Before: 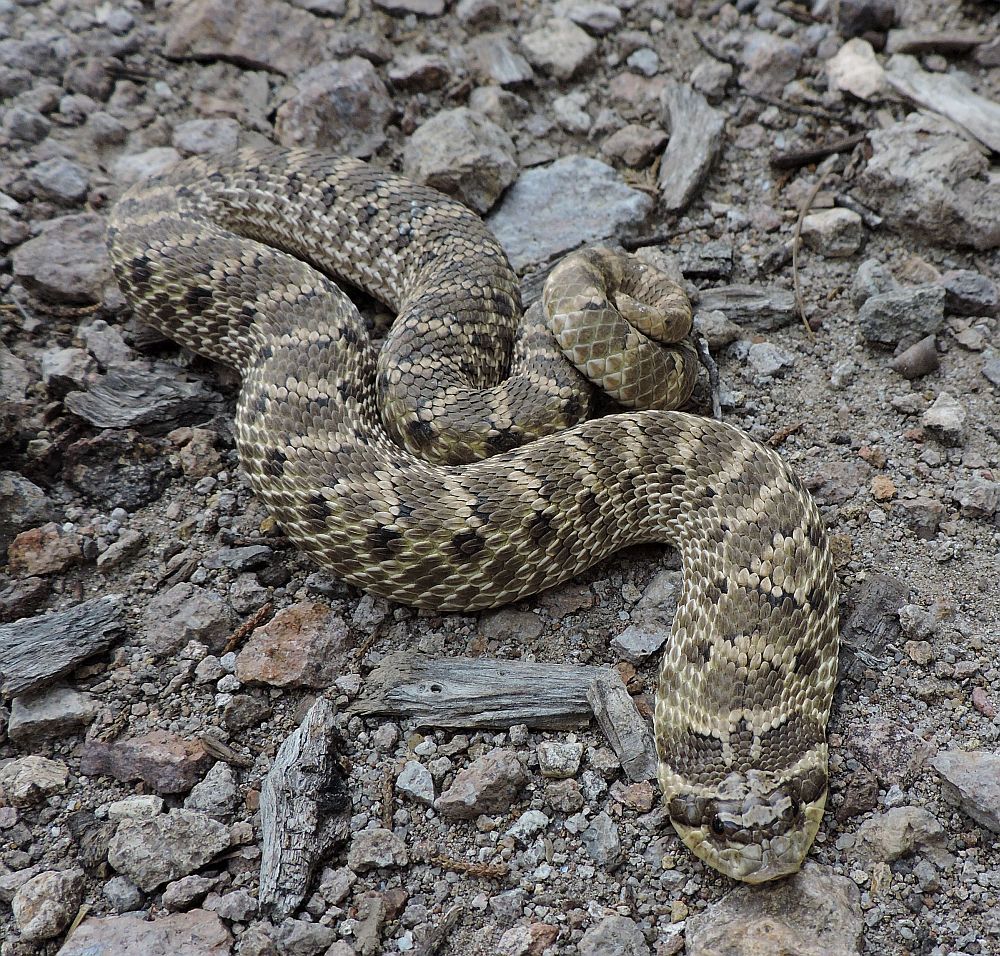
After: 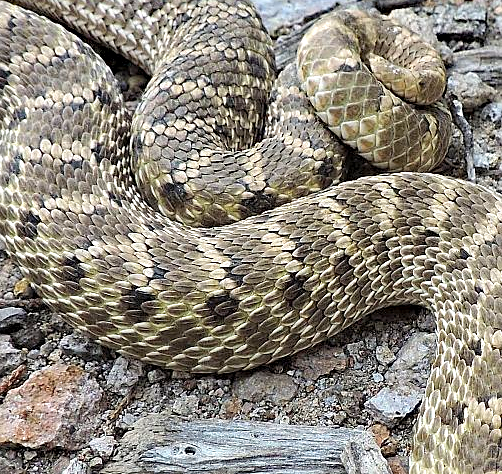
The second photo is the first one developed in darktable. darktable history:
haze removal: compatibility mode true, adaptive false
crop: left 24.623%, top 24.952%, right 25.088%, bottom 25.371%
sharpen: radius 1.826, amount 0.413, threshold 1.507
contrast brightness saturation: brightness 0.086, saturation 0.193
exposure: exposure 0.609 EV, compensate highlight preservation false
local contrast: highlights 107%, shadows 99%, detail 120%, midtone range 0.2
